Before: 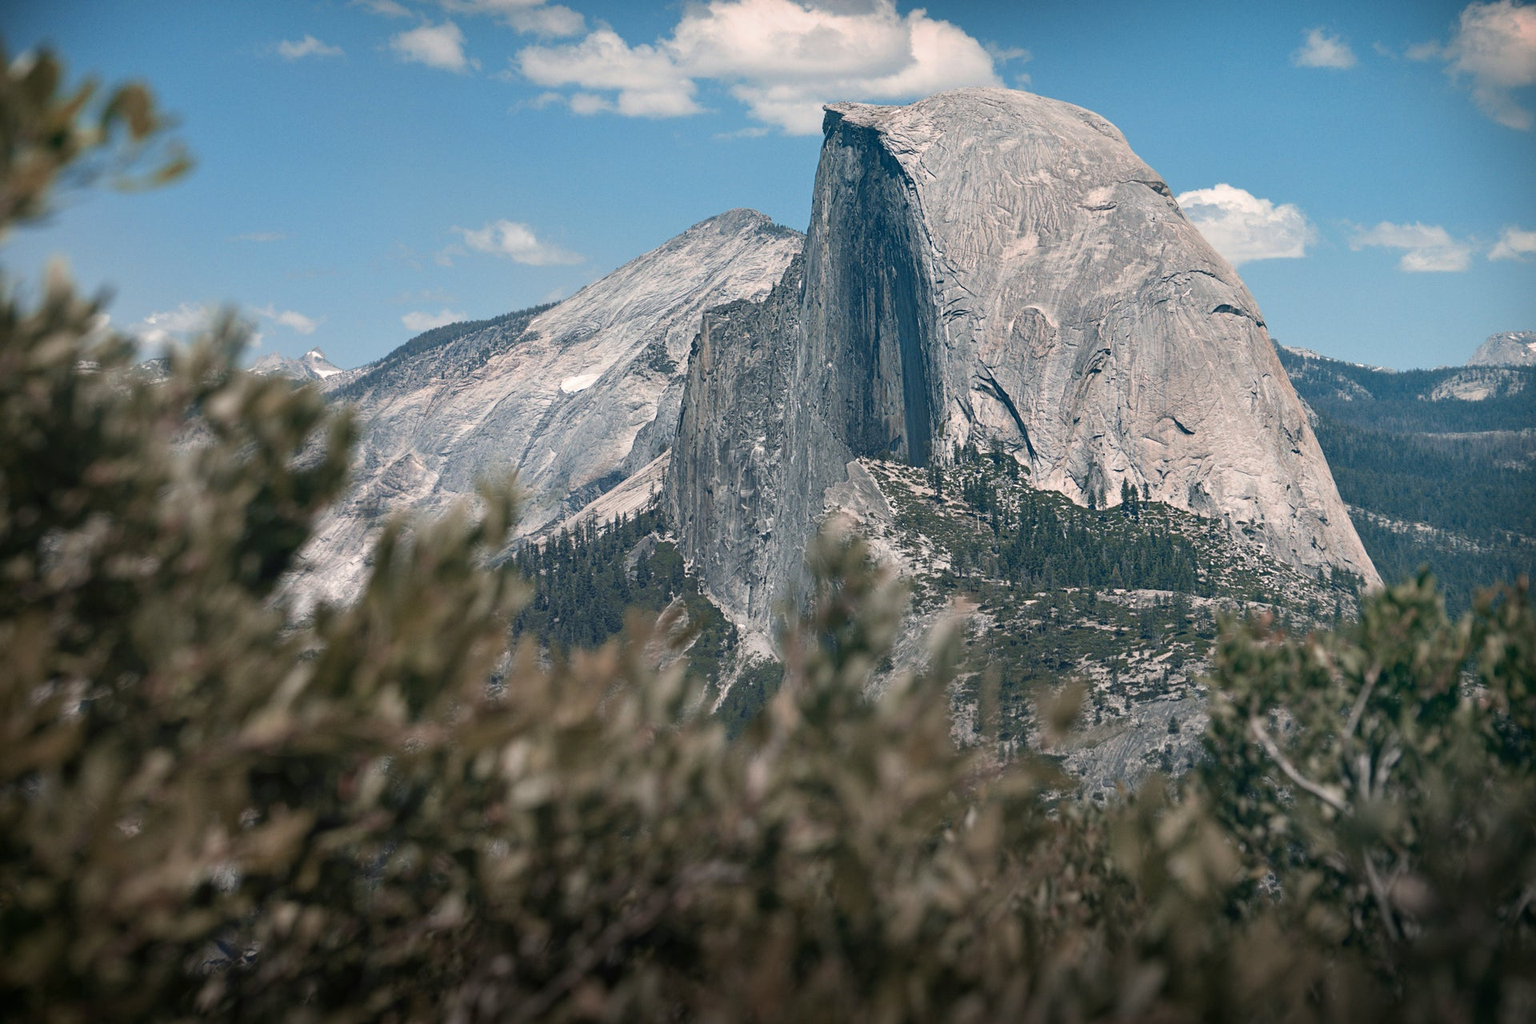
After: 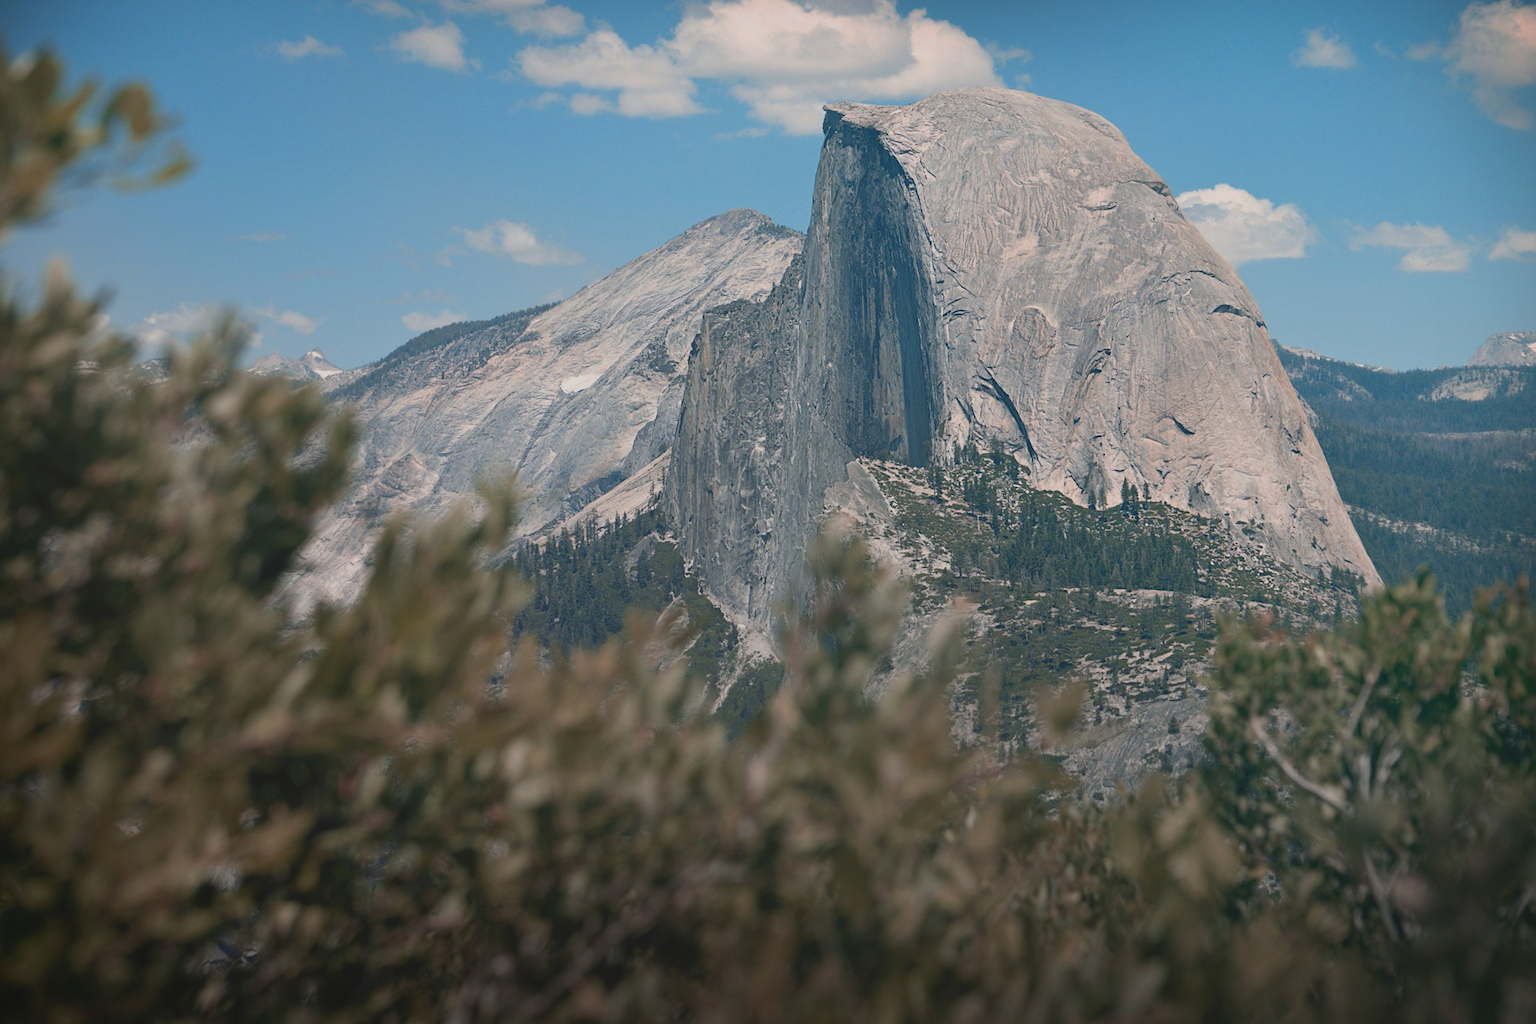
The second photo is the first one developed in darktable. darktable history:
local contrast: detail 72%
